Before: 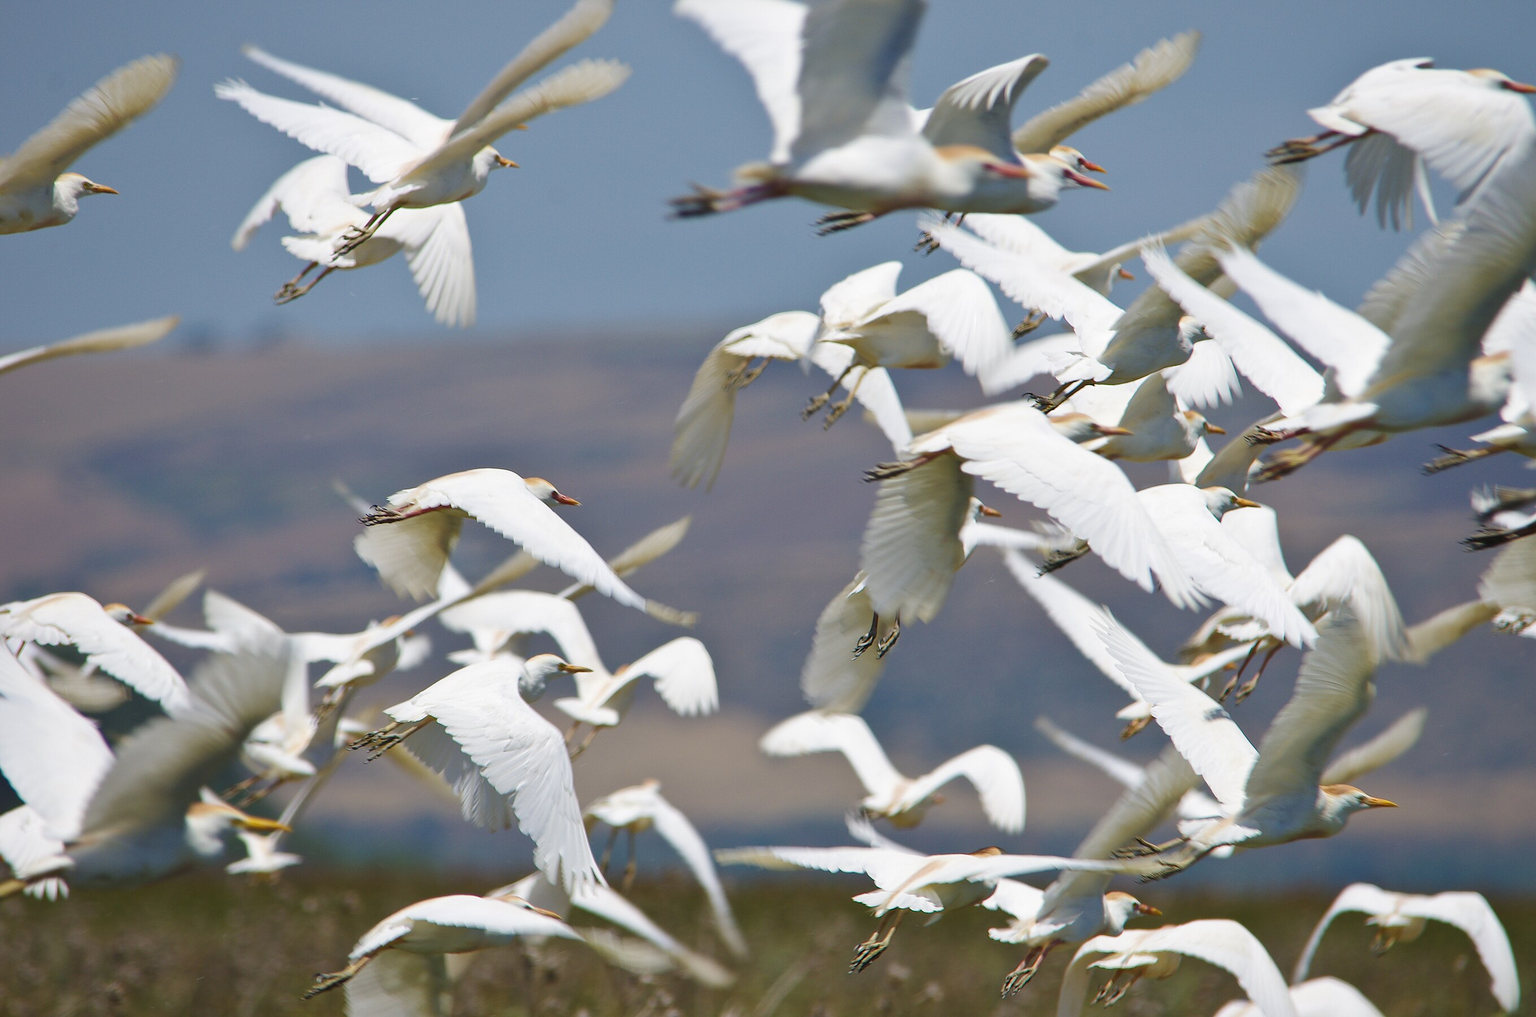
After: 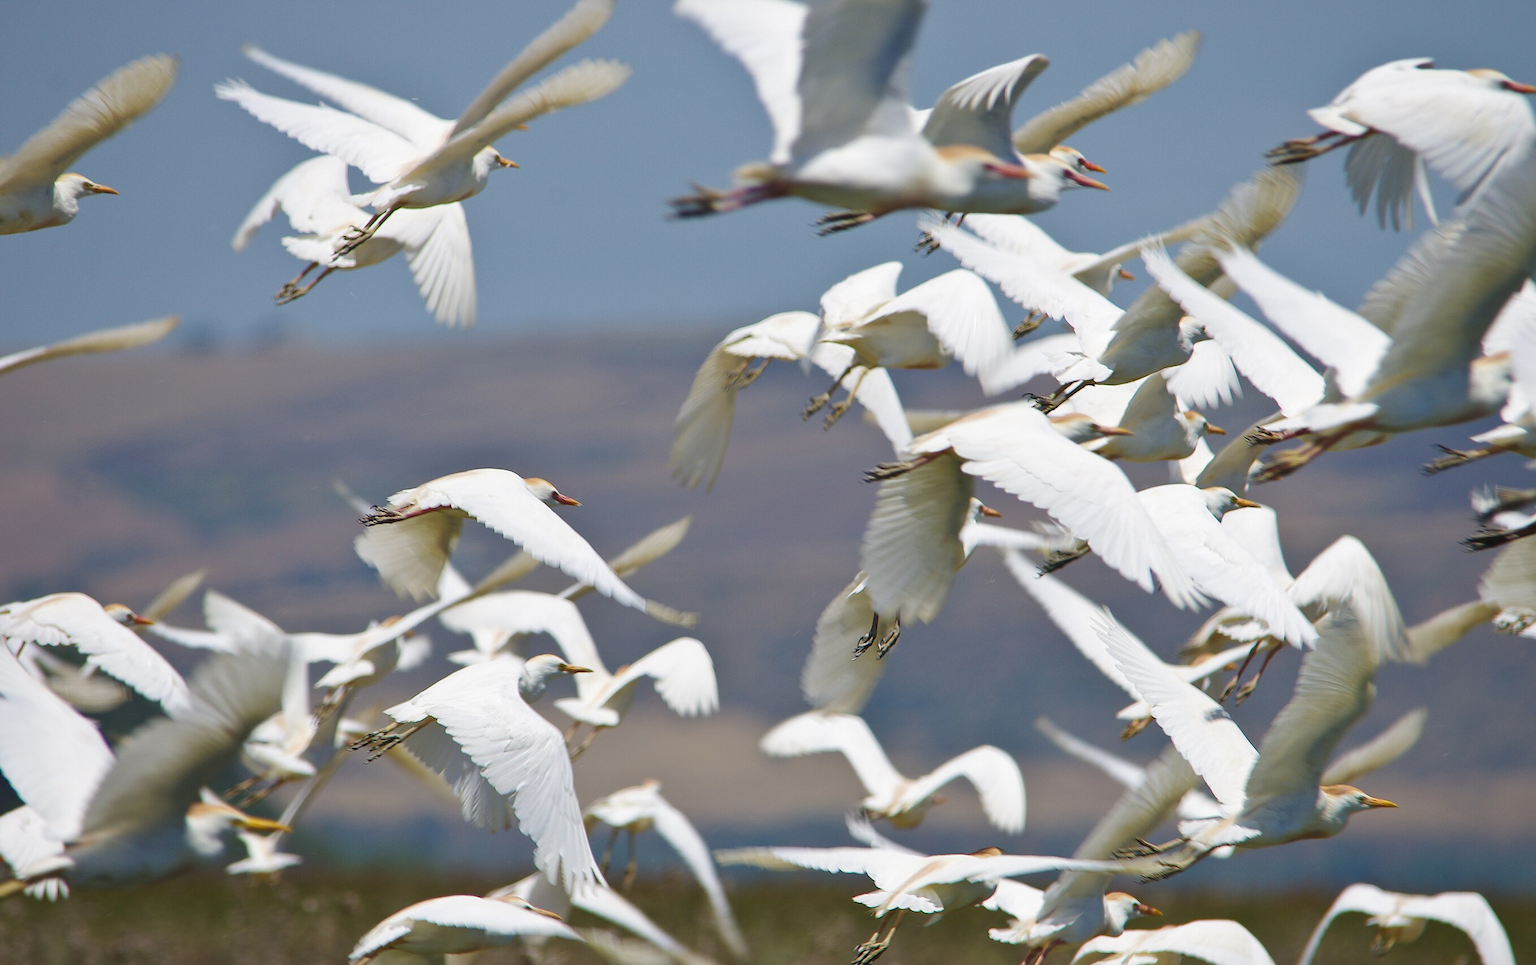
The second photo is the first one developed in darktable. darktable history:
crop and rotate: top 0.01%, bottom 5.07%
